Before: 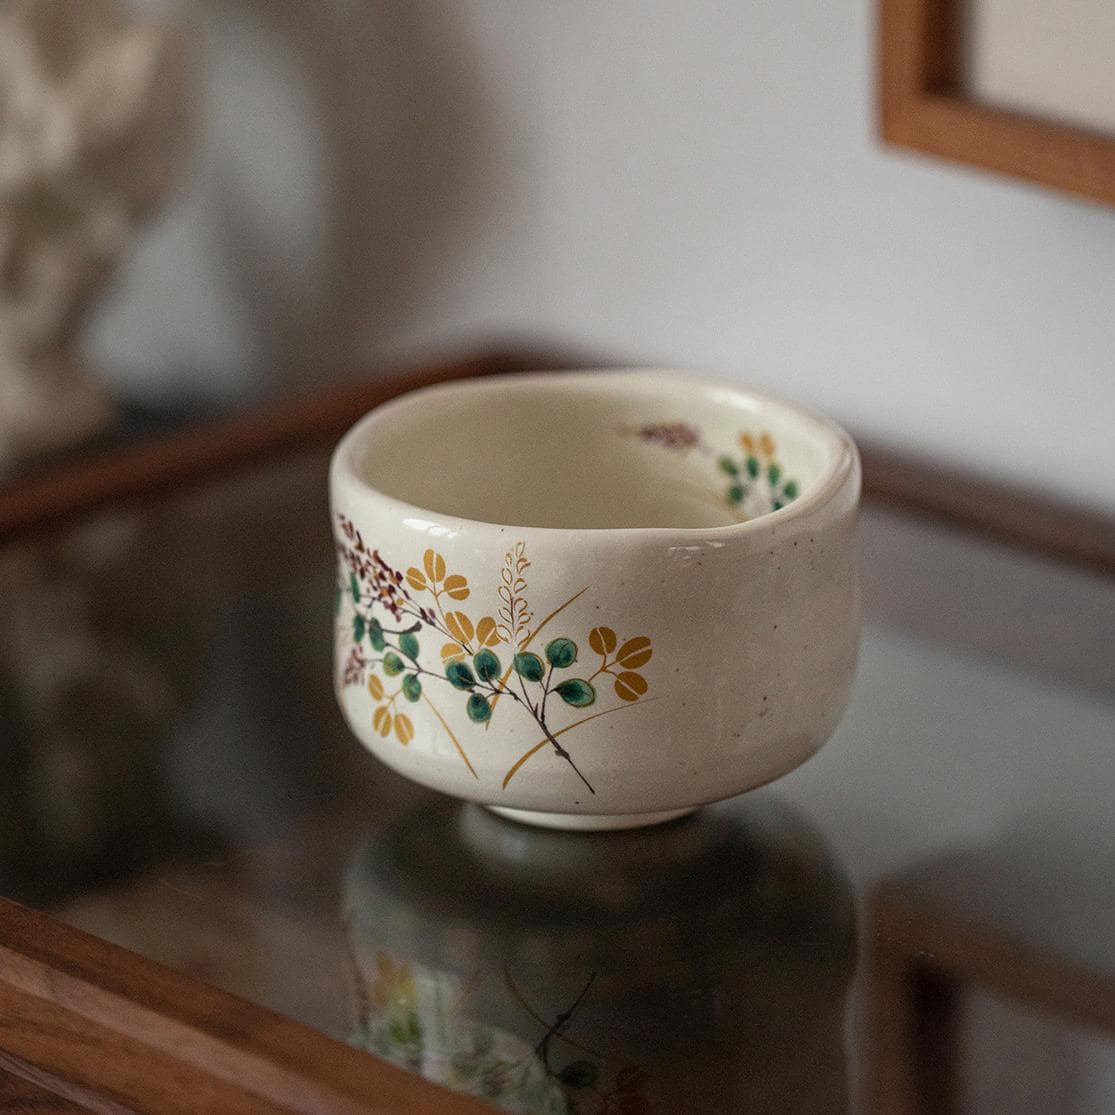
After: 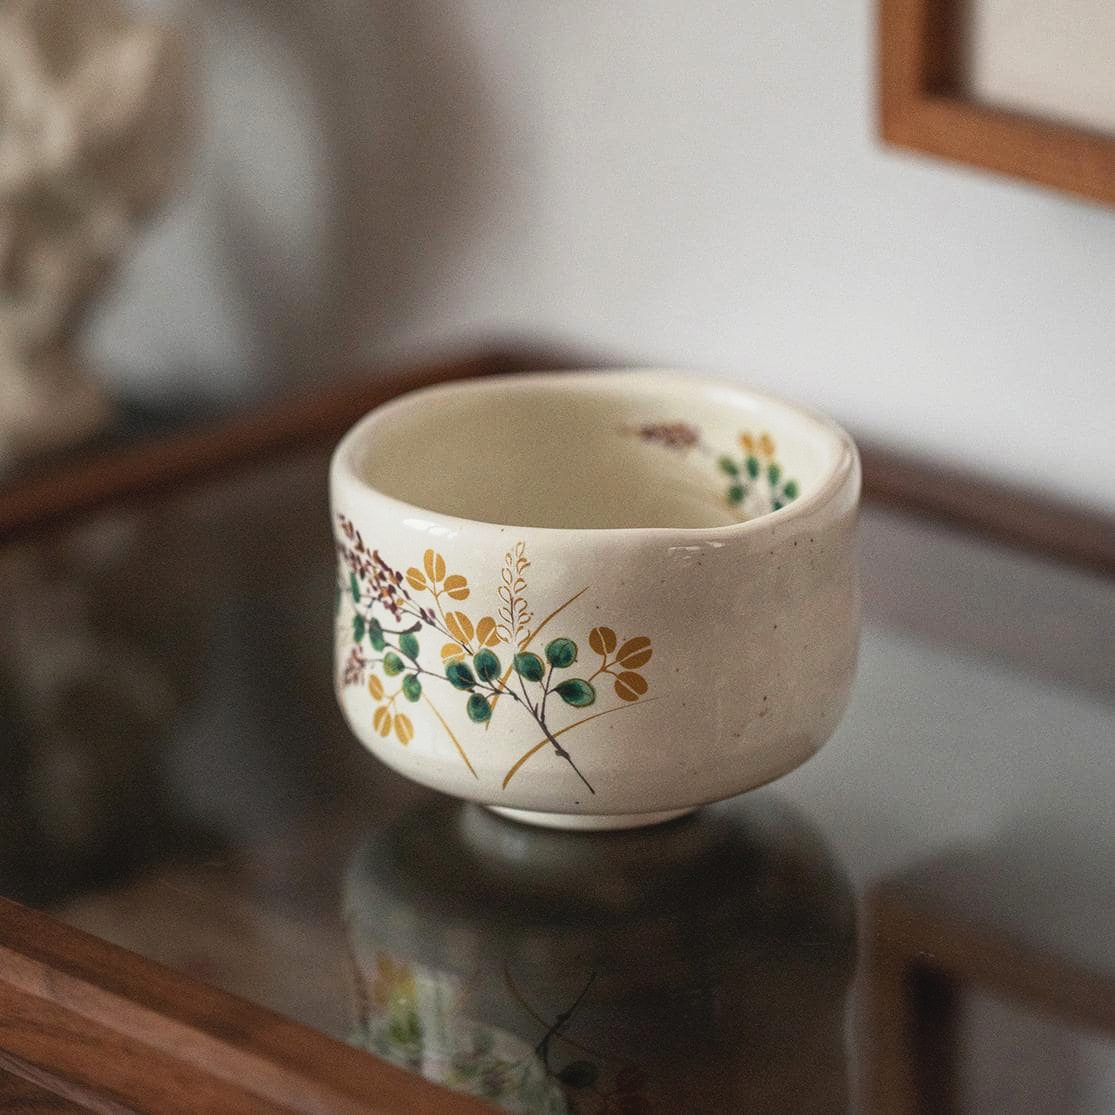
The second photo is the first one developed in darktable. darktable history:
tone curve: curves: ch0 [(0, 0) (0.003, 0.045) (0.011, 0.051) (0.025, 0.057) (0.044, 0.074) (0.069, 0.096) (0.1, 0.125) (0.136, 0.16) (0.177, 0.201) (0.224, 0.242) (0.277, 0.299) (0.335, 0.362) (0.399, 0.432) (0.468, 0.512) (0.543, 0.601) (0.623, 0.691) (0.709, 0.786) (0.801, 0.876) (0.898, 0.927) (1, 1)], preserve colors none
haze removal: strength -0.05
